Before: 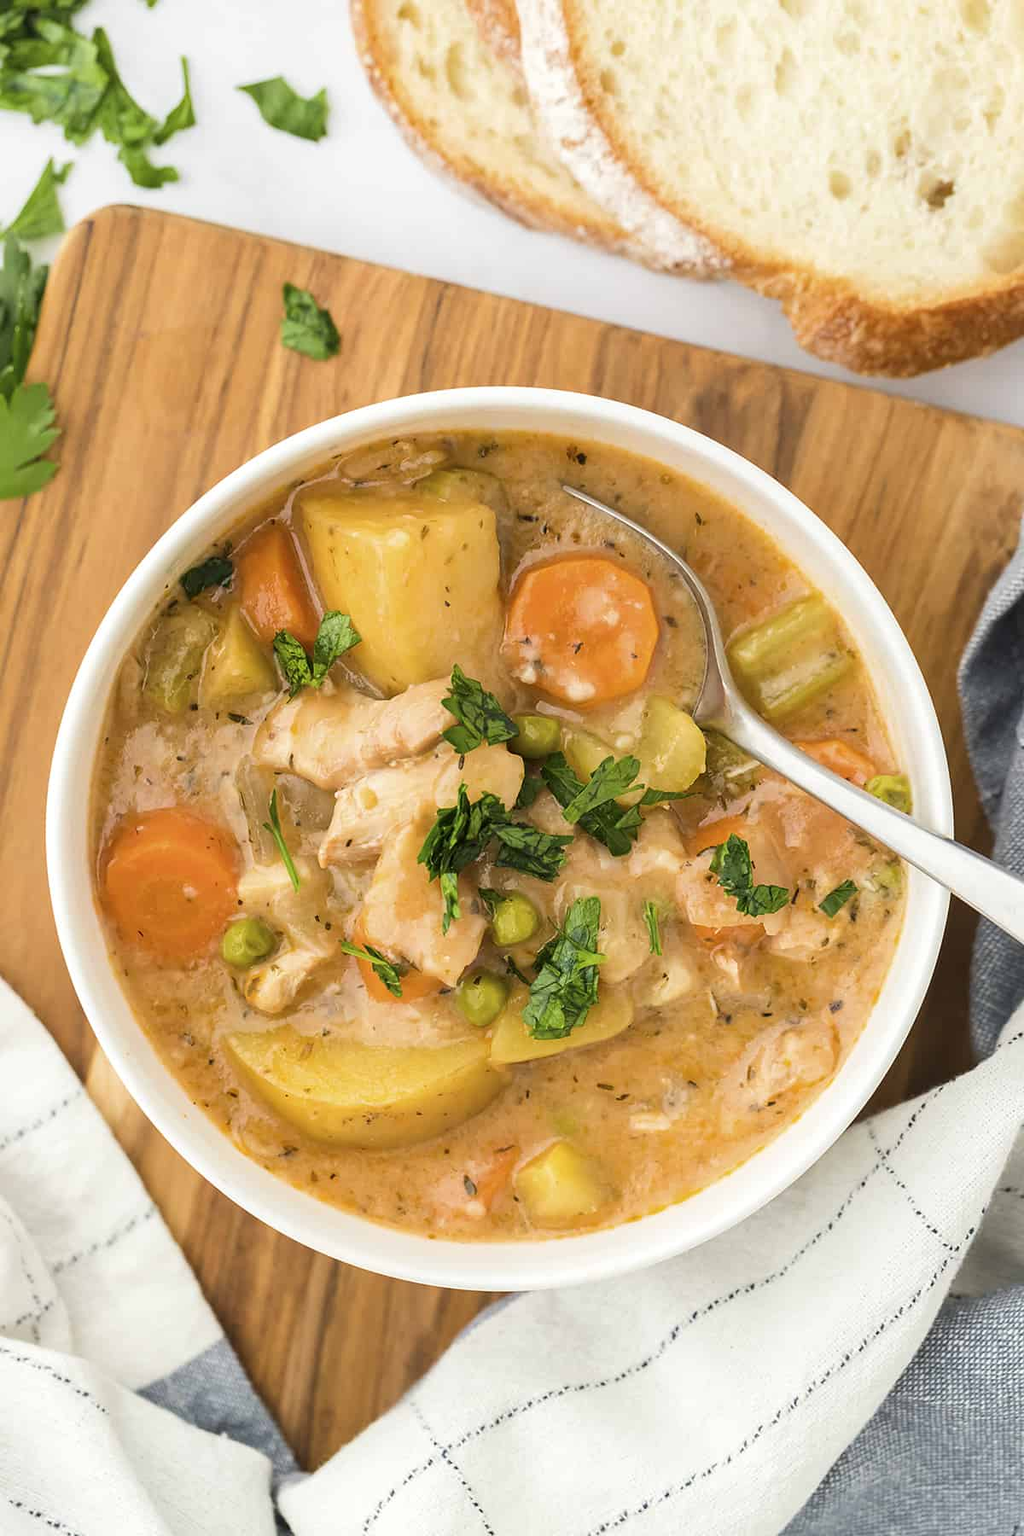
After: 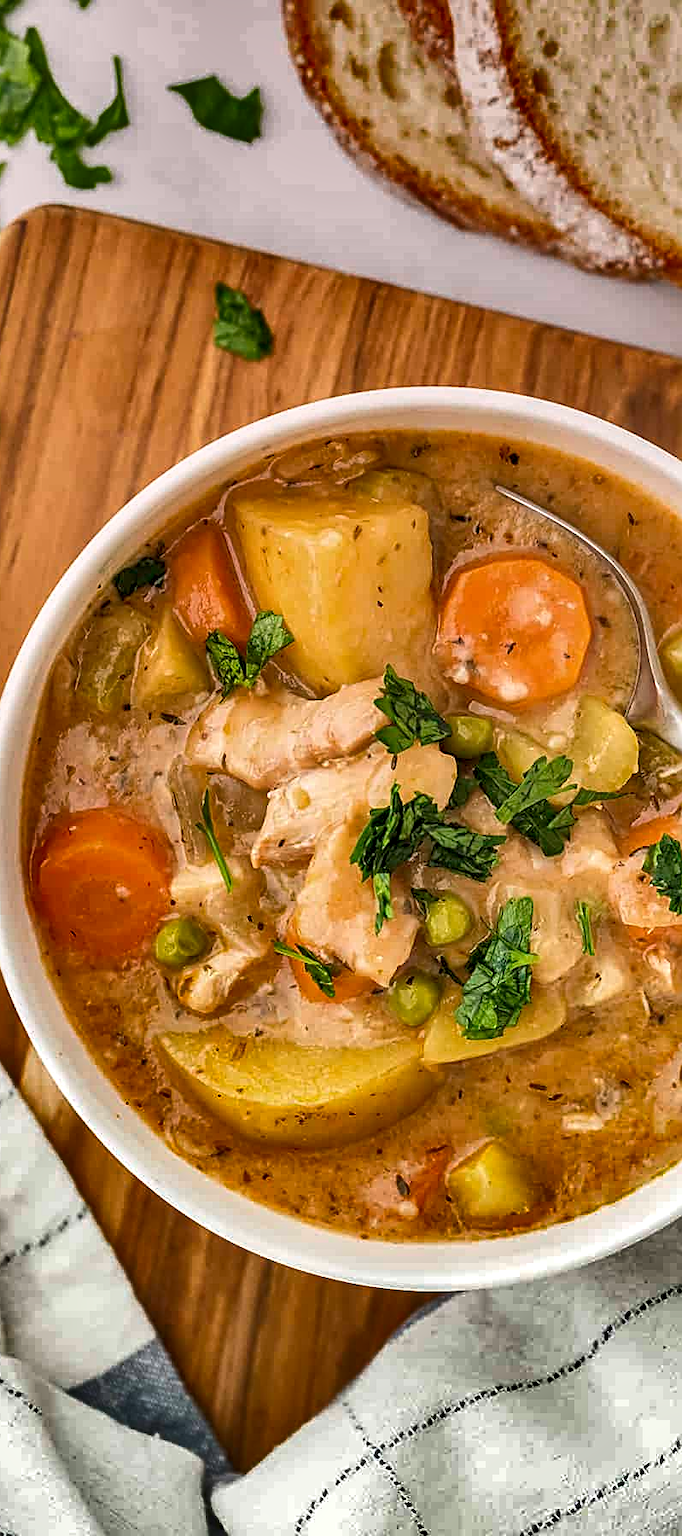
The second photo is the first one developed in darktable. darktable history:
local contrast: detail 130%
shadows and highlights: shadows 20.91, highlights -82.73, soften with gaussian
crop and rotate: left 6.617%, right 26.717%
sharpen: radius 2.767
graduated density: density 0.38 EV, hardness 21%, rotation -6.11°, saturation 32%
